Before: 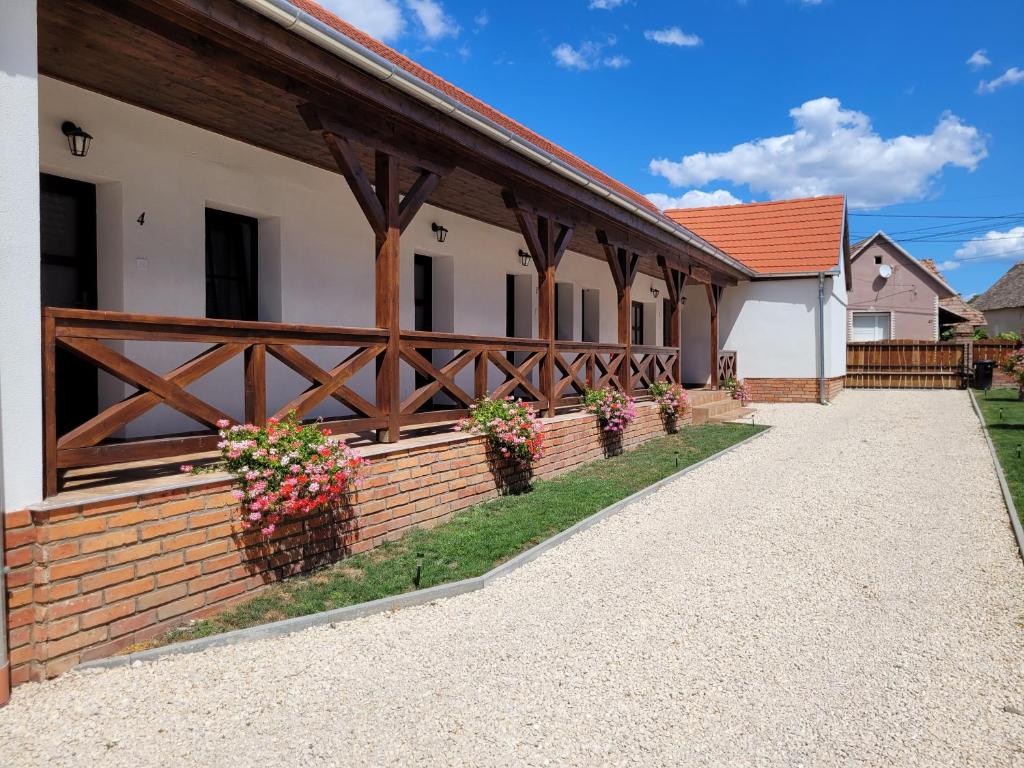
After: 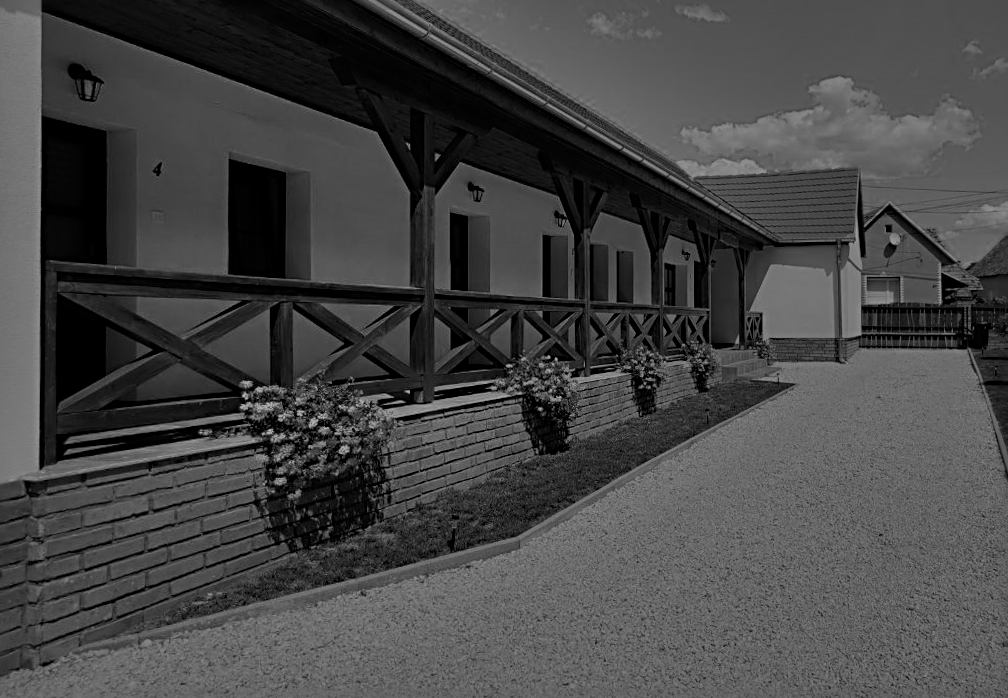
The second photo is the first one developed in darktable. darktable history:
exposure: exposure -2.446 EV, compensate highlight preservation false
shadows and highlights: highlights color adjustment 0%, low approximation 0.01, soften with gaussian
sharpen: radius 4
color calibration: output gray [0.253, 0.26, 0.487, 0], gray › normalize channels true, illuminant same as pipeline (D50), adaptation XYZ, x 0.346, y 0.359, gamut compression 0
rotate and perspective: rotation -0.013°, lens shift (vertical) -0.027, lens shift (horizontal) 0.178, crop left 0.016, crop right 0.989, crop top 0.082, crop bottom 0.918
